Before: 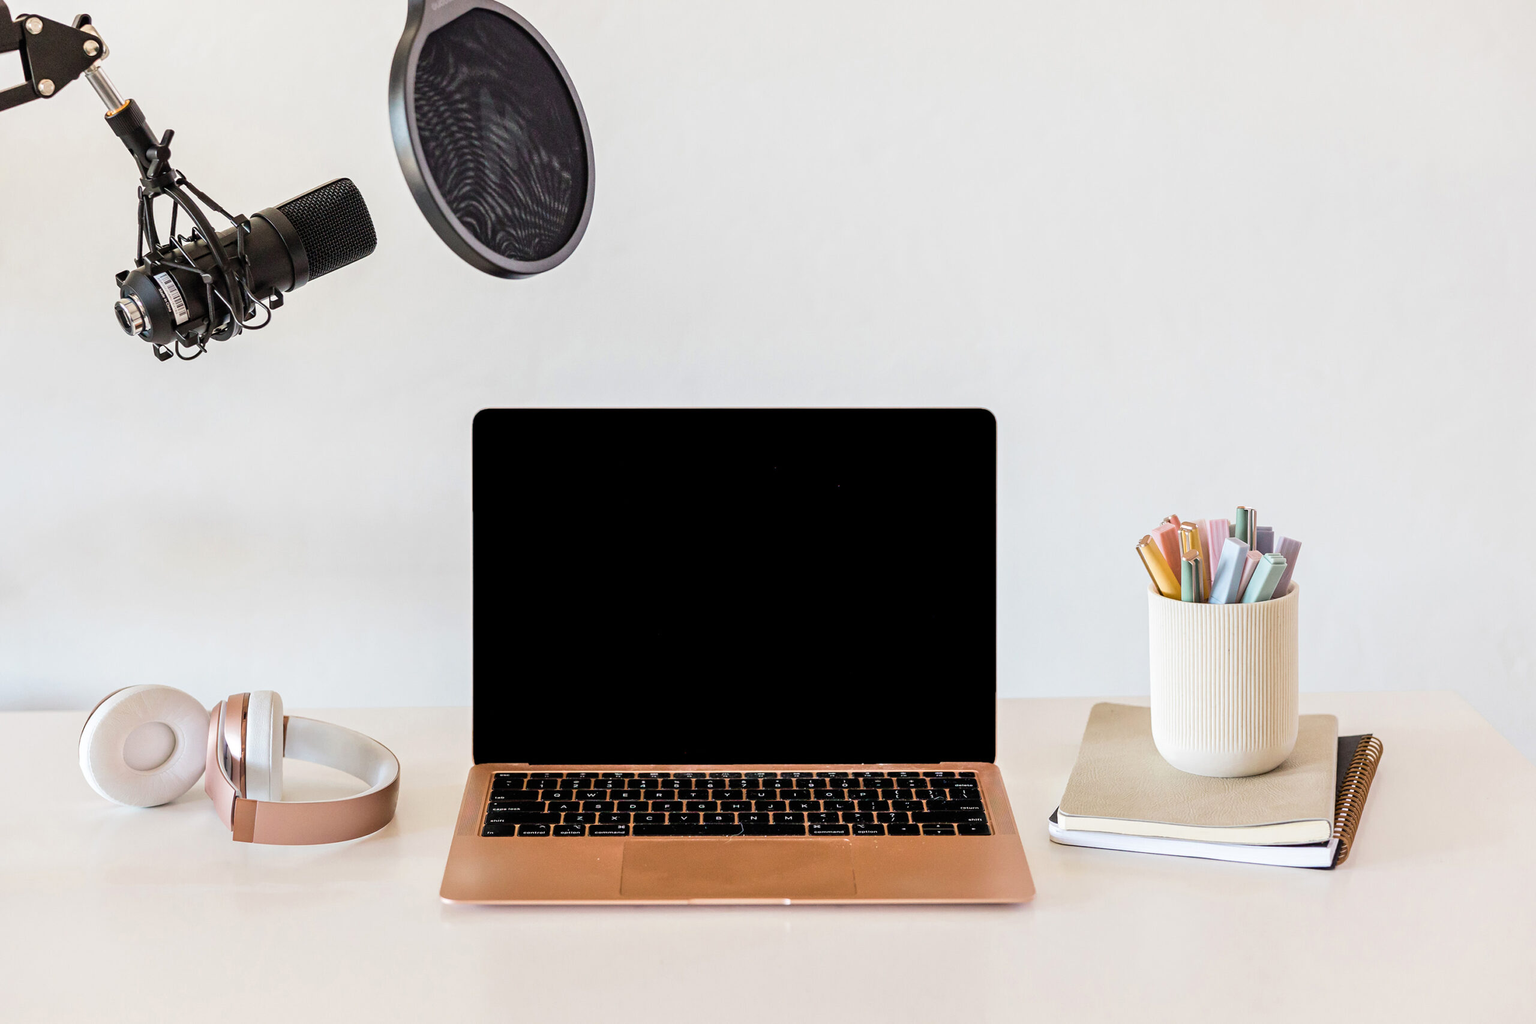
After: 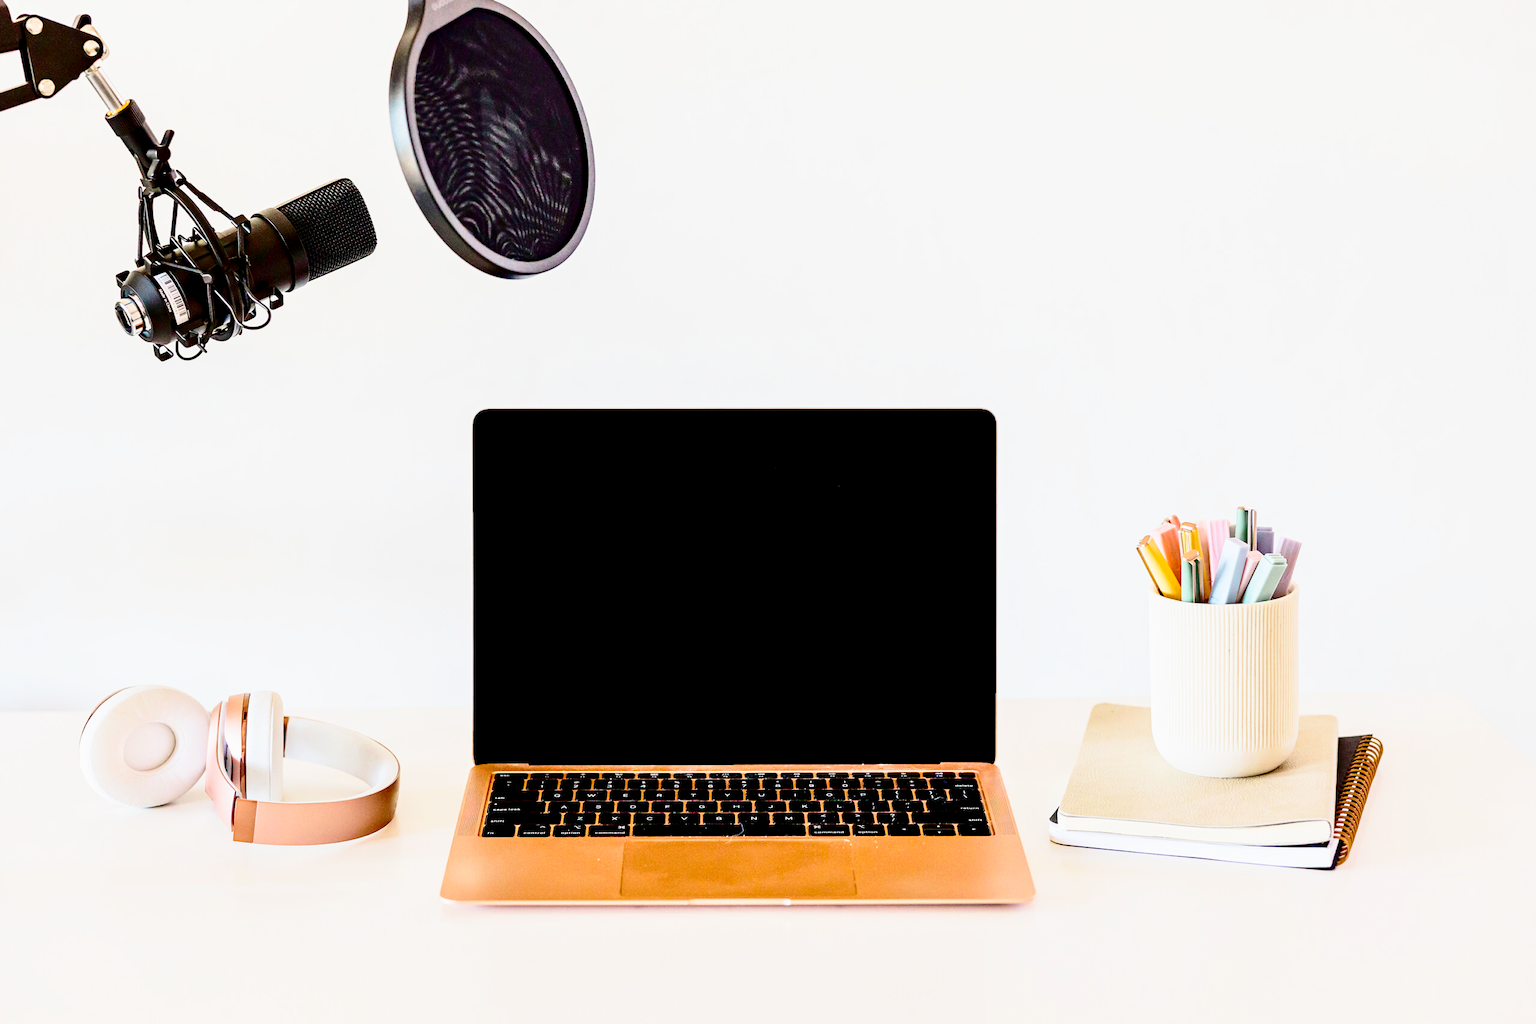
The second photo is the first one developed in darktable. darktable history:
color balance rgb: global offset › luminance -0.873%, perceptual saturation grading › global saturation 7.631%, perceptual saturation grading › shadows 2.899%, contrast -10.126%
base curve: curves: ch0 [(0, 0) (0.028, 0.03) (0.121, 0.232) (0.46, 0.748) (0.859, 0.968) (1, 1)], preserve colors none
contrast brightness saturation: contrast 0.213, brightness -0.106, saturation 0.212
